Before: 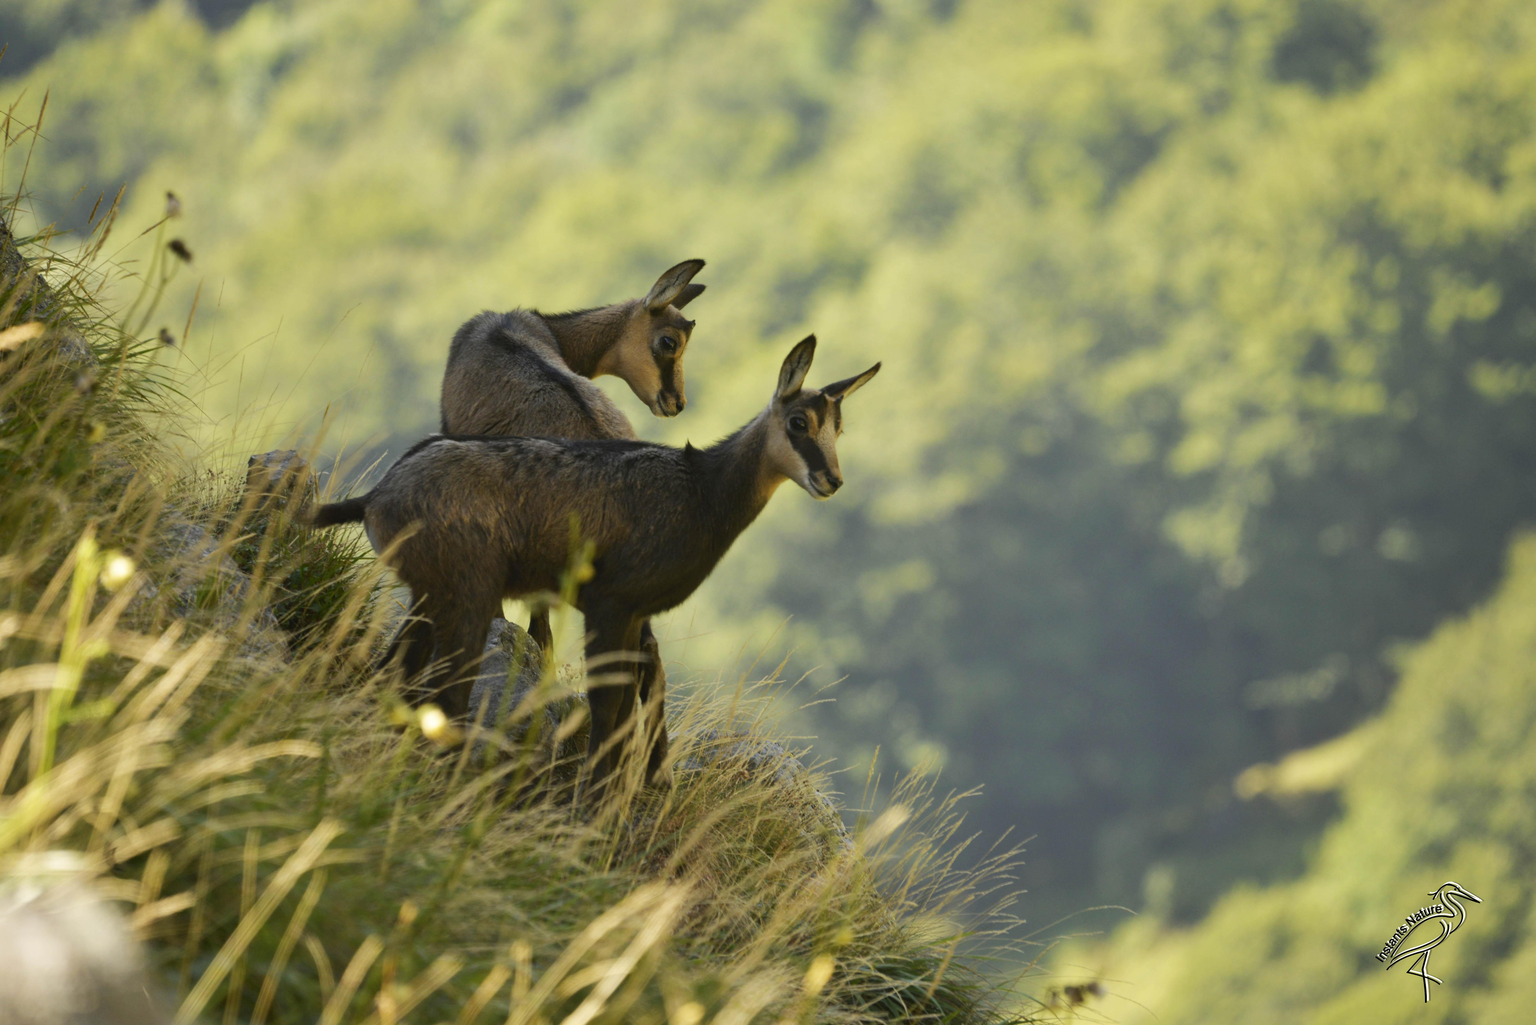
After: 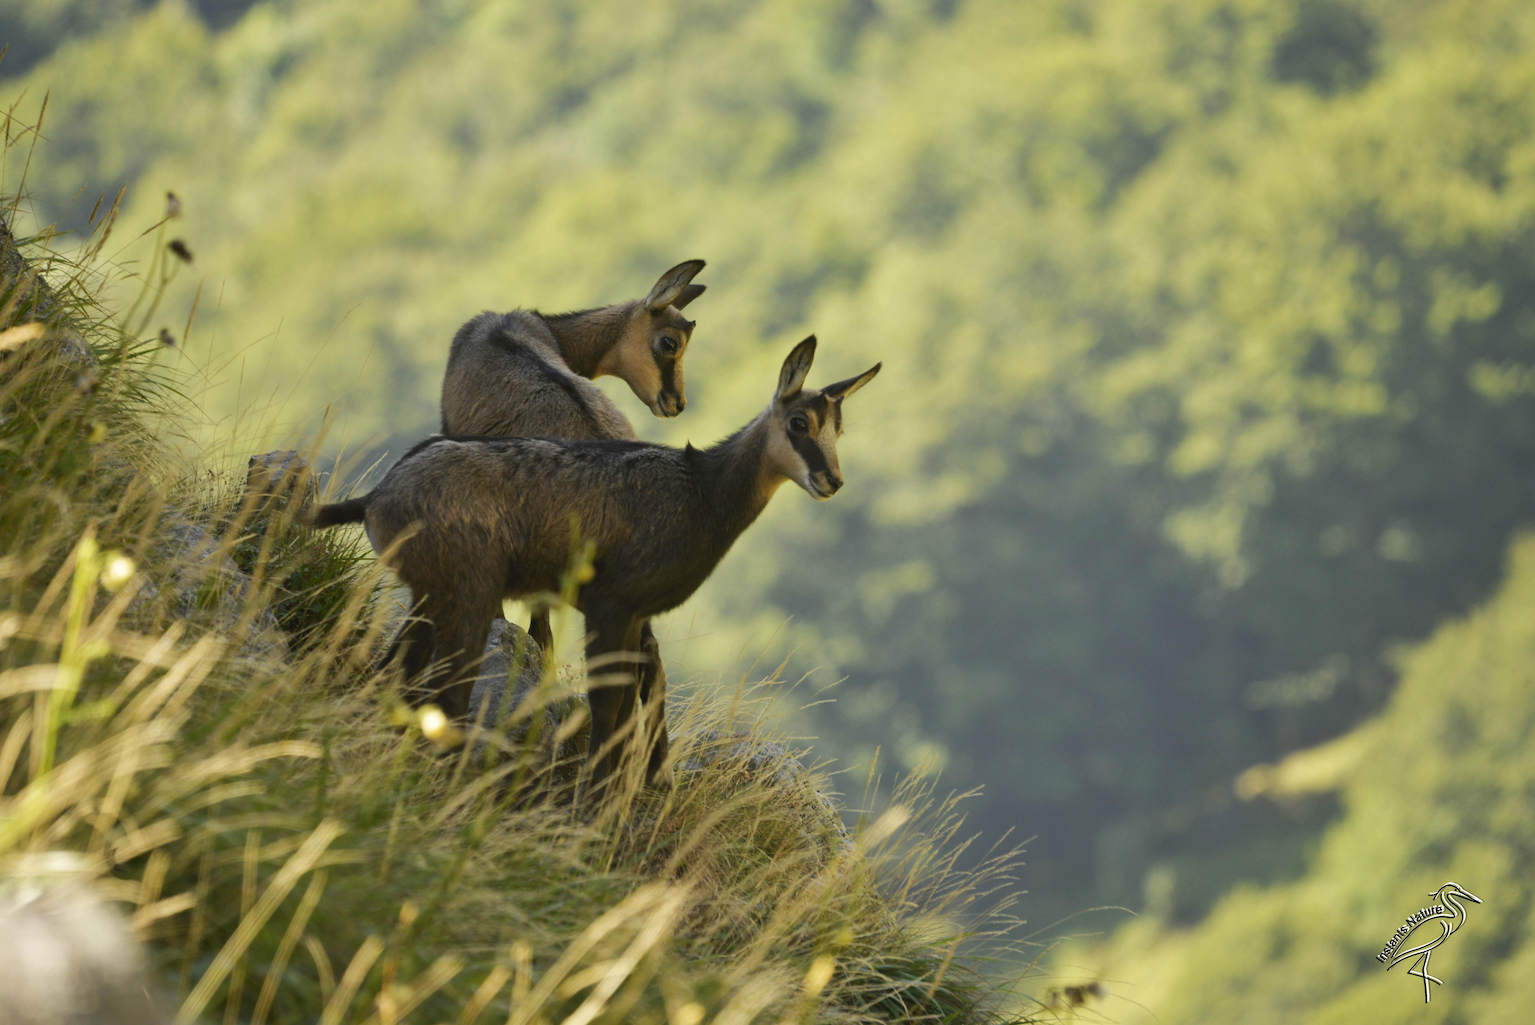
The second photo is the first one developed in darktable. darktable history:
shadows and highlights: shadows 25.4, highlights -24.71
